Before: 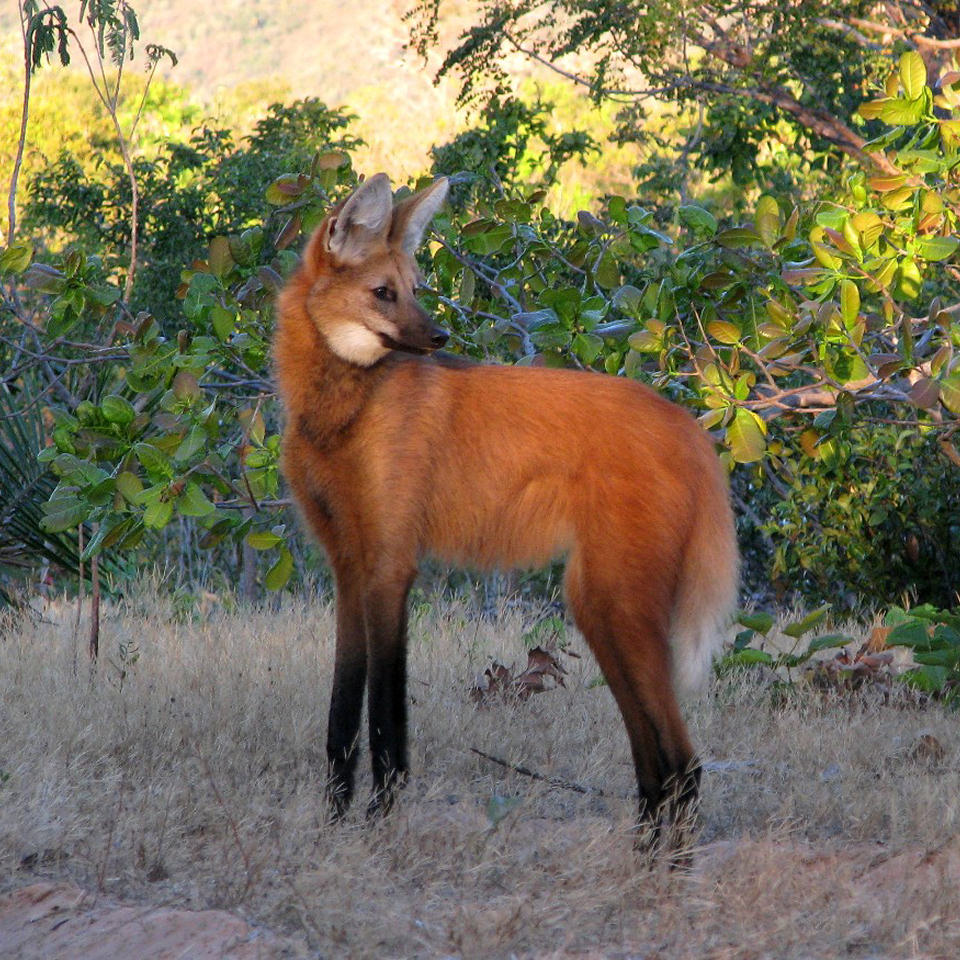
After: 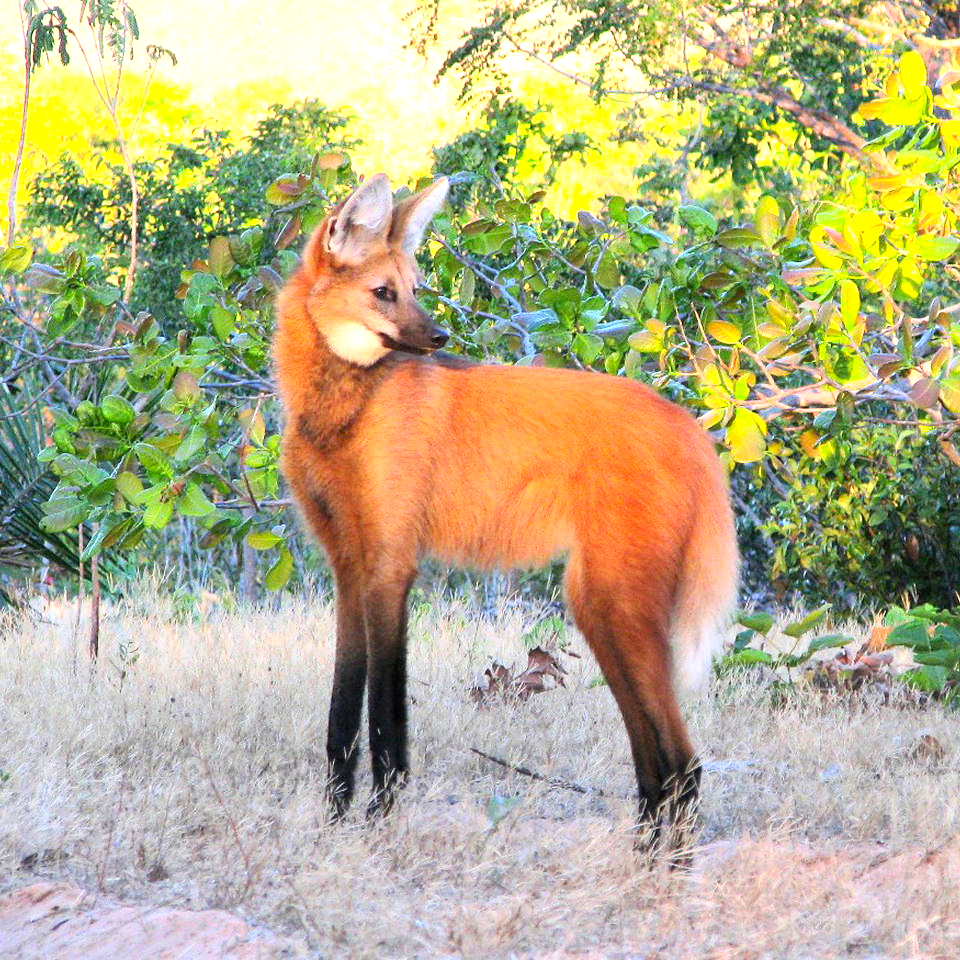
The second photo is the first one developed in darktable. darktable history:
exposure: black level correction 0, exposure 1.199 EV, compensate exposure bias true, compensate highlight preservation false
contrast brightness saturation: contrast 0.196, brightness 0.161, saturation 0.22
